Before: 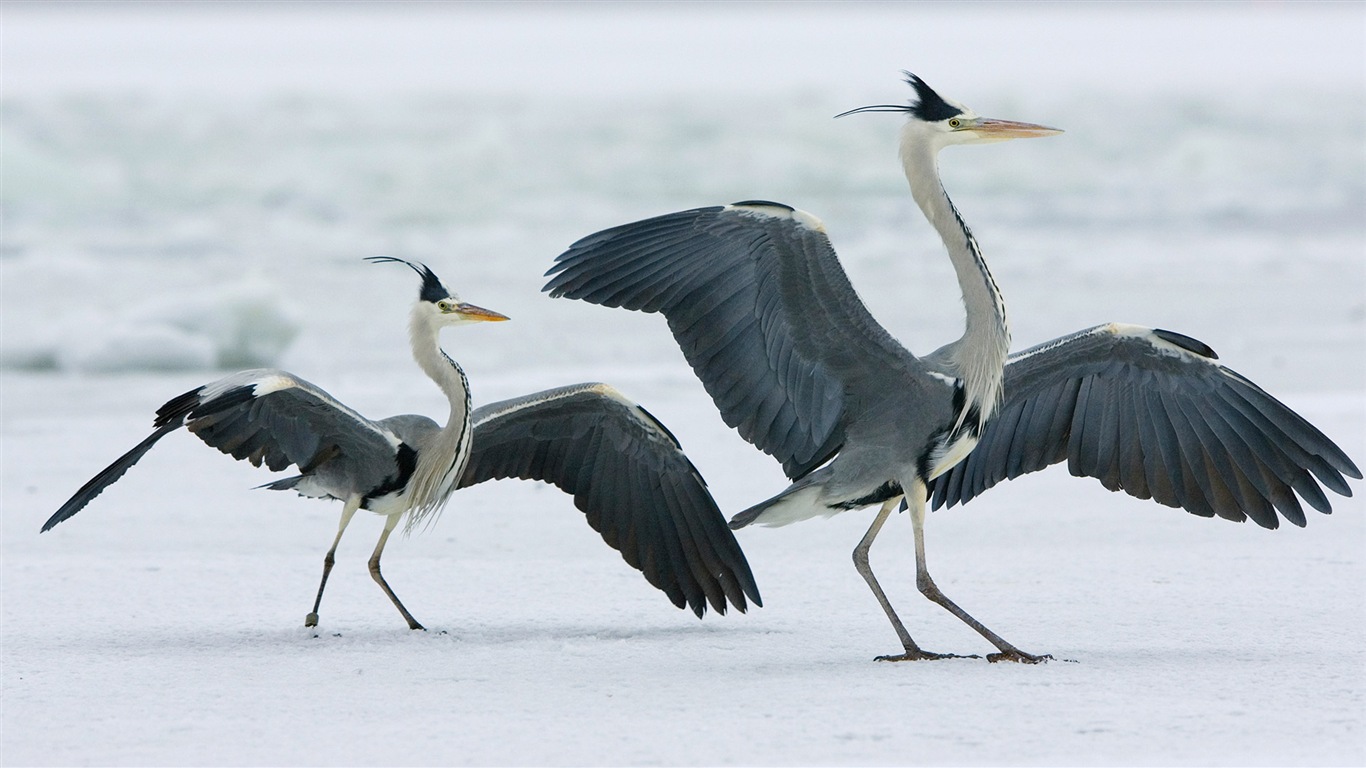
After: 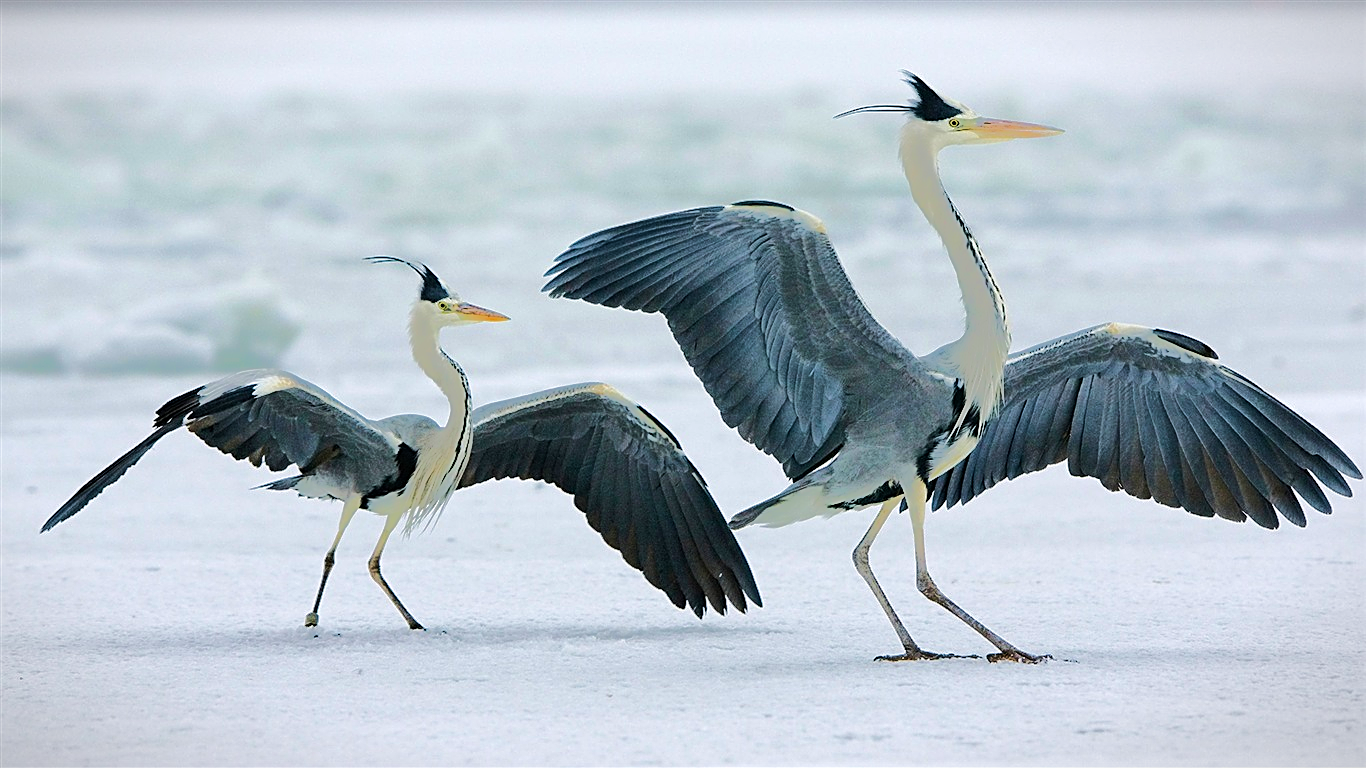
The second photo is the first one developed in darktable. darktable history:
velvia: strength 44.73%
tone equalizer: -8 EV -0.494 EV, -7 EV -0.341 EV, -6 EV -0.056 EV, -5 EV 0.42 EV, -4 EV 0.965 EV, -3 EV 0.824 EV, -2 EV -0.013 EV, -1 EV 0.13 EV, +0 EV -0.032 EV, edges refinement/feathering 500, mask exposure compensation -1.57 EV, preserve details no
vignetting: fall-off start 99.7%, fall-off radius 65.09%, automatic ratio true
sharpen: on, module defaults
